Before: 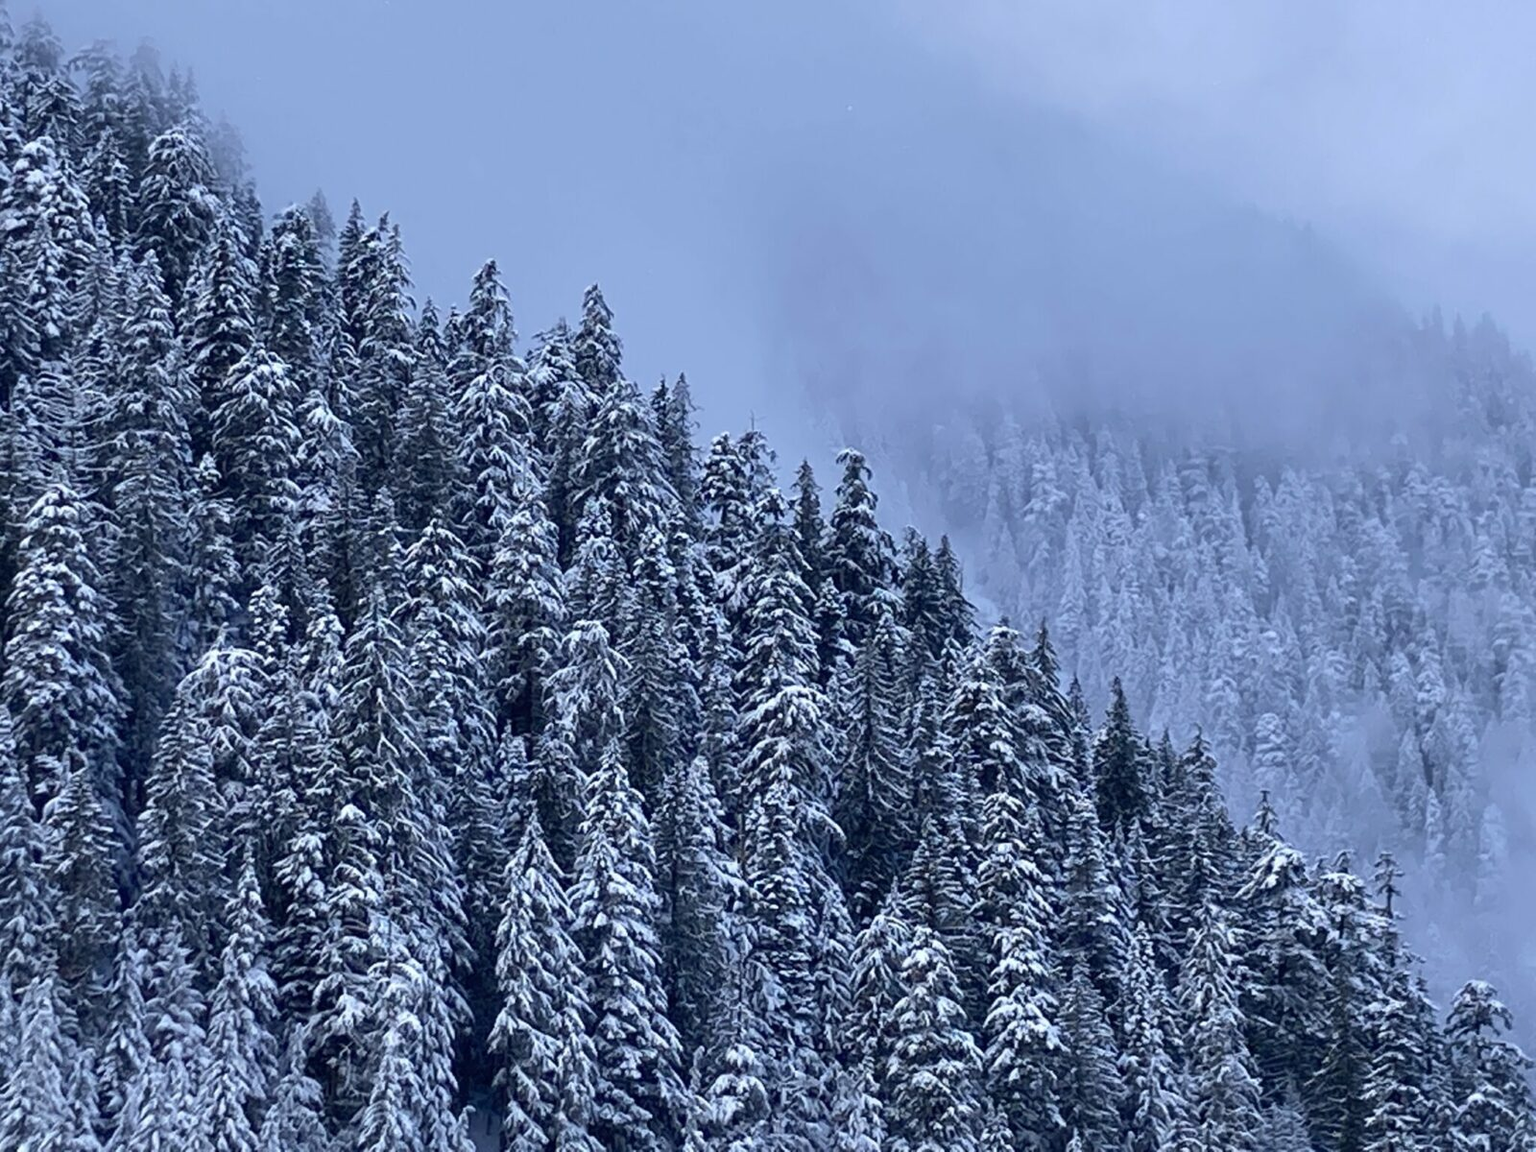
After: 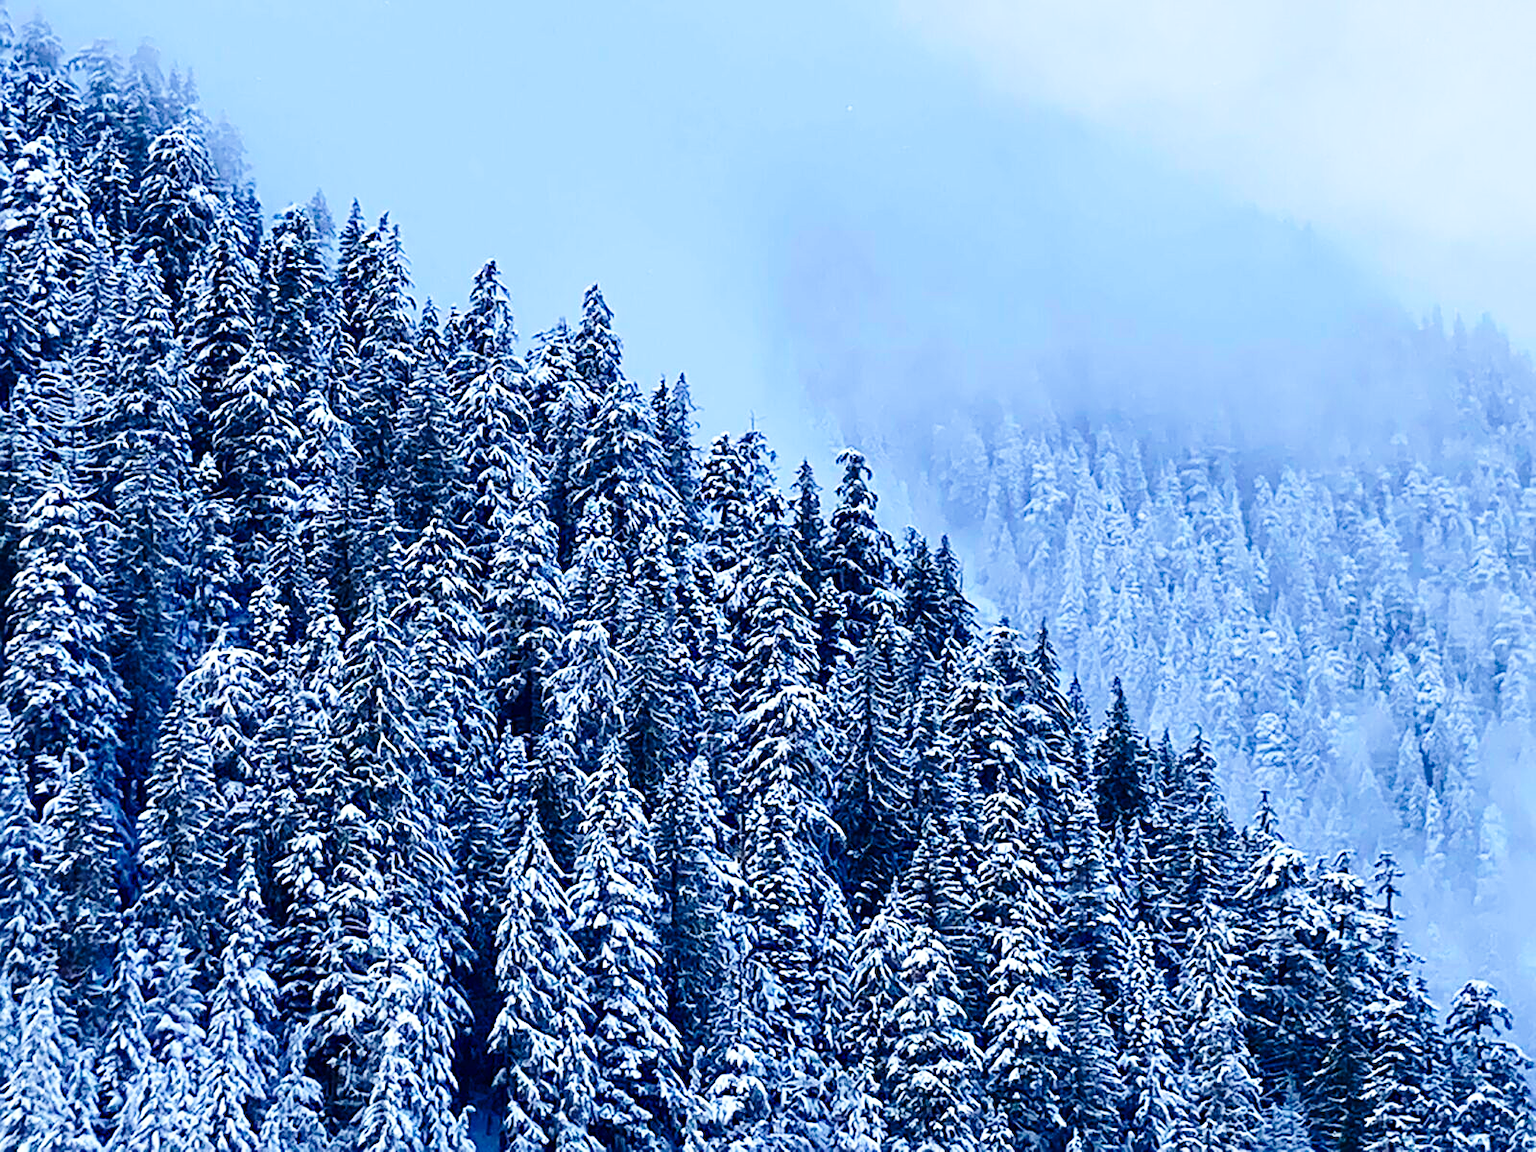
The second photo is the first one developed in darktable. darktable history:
base curve: curves: ch0 [(0, 0) (0.028, 0.03) (0.121, 0.232) (0.46, 0.748) (0.859, 0.968) (1, 1)], preserve colors none
sharpen: on, module defaults
color balance rgb: linear chroma grading › global chroma 50%, perceptual saturation grading › global saturation 2.34%, global vibrance 6.64%, contrast 12.71%, saturation formula JzAzBz (2021)
